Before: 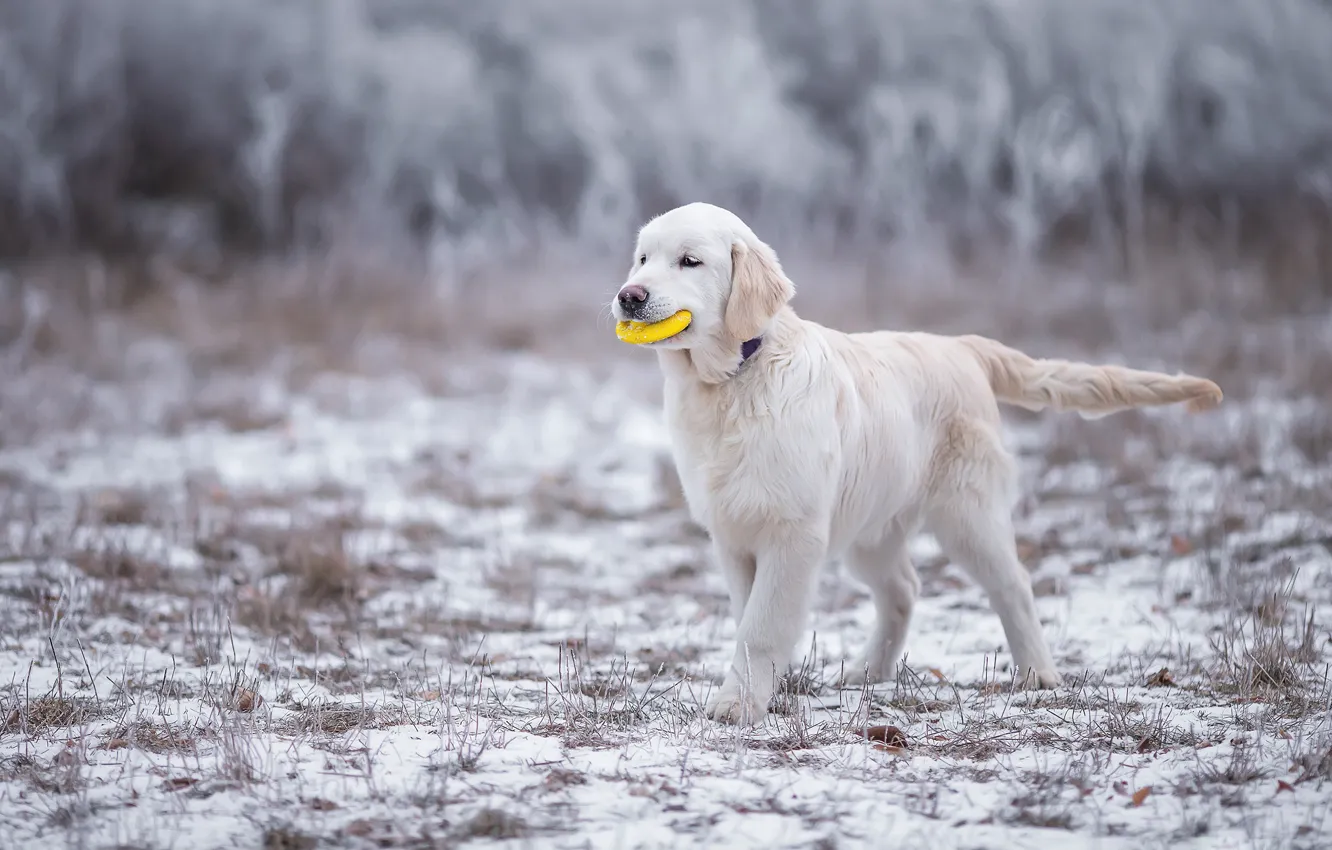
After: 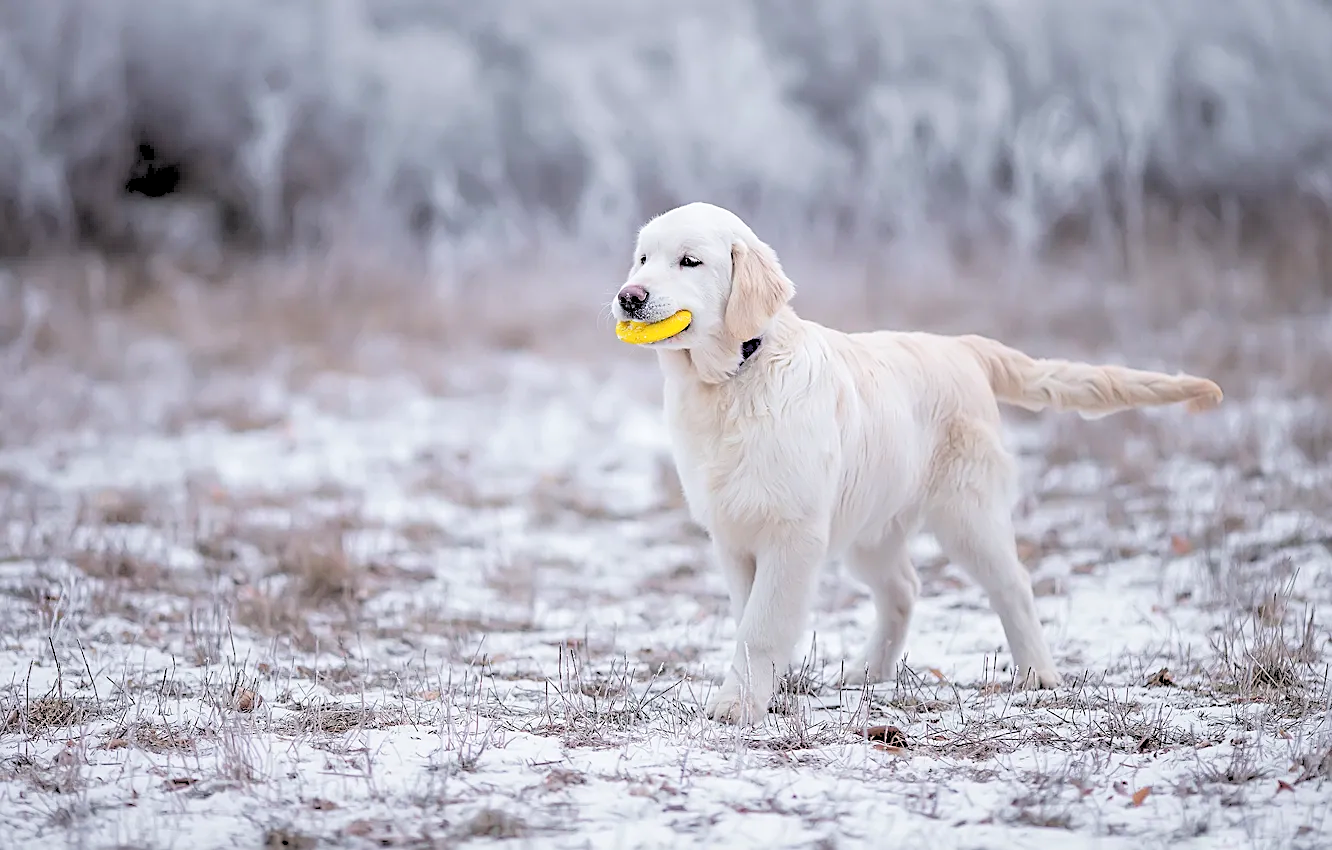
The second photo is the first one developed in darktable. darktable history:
rgb levels: levels [[0.027, 0.429, 0.996], [0, 0.5, 1], [0, 0.5, 1]]
sharpen: on, module defaults
